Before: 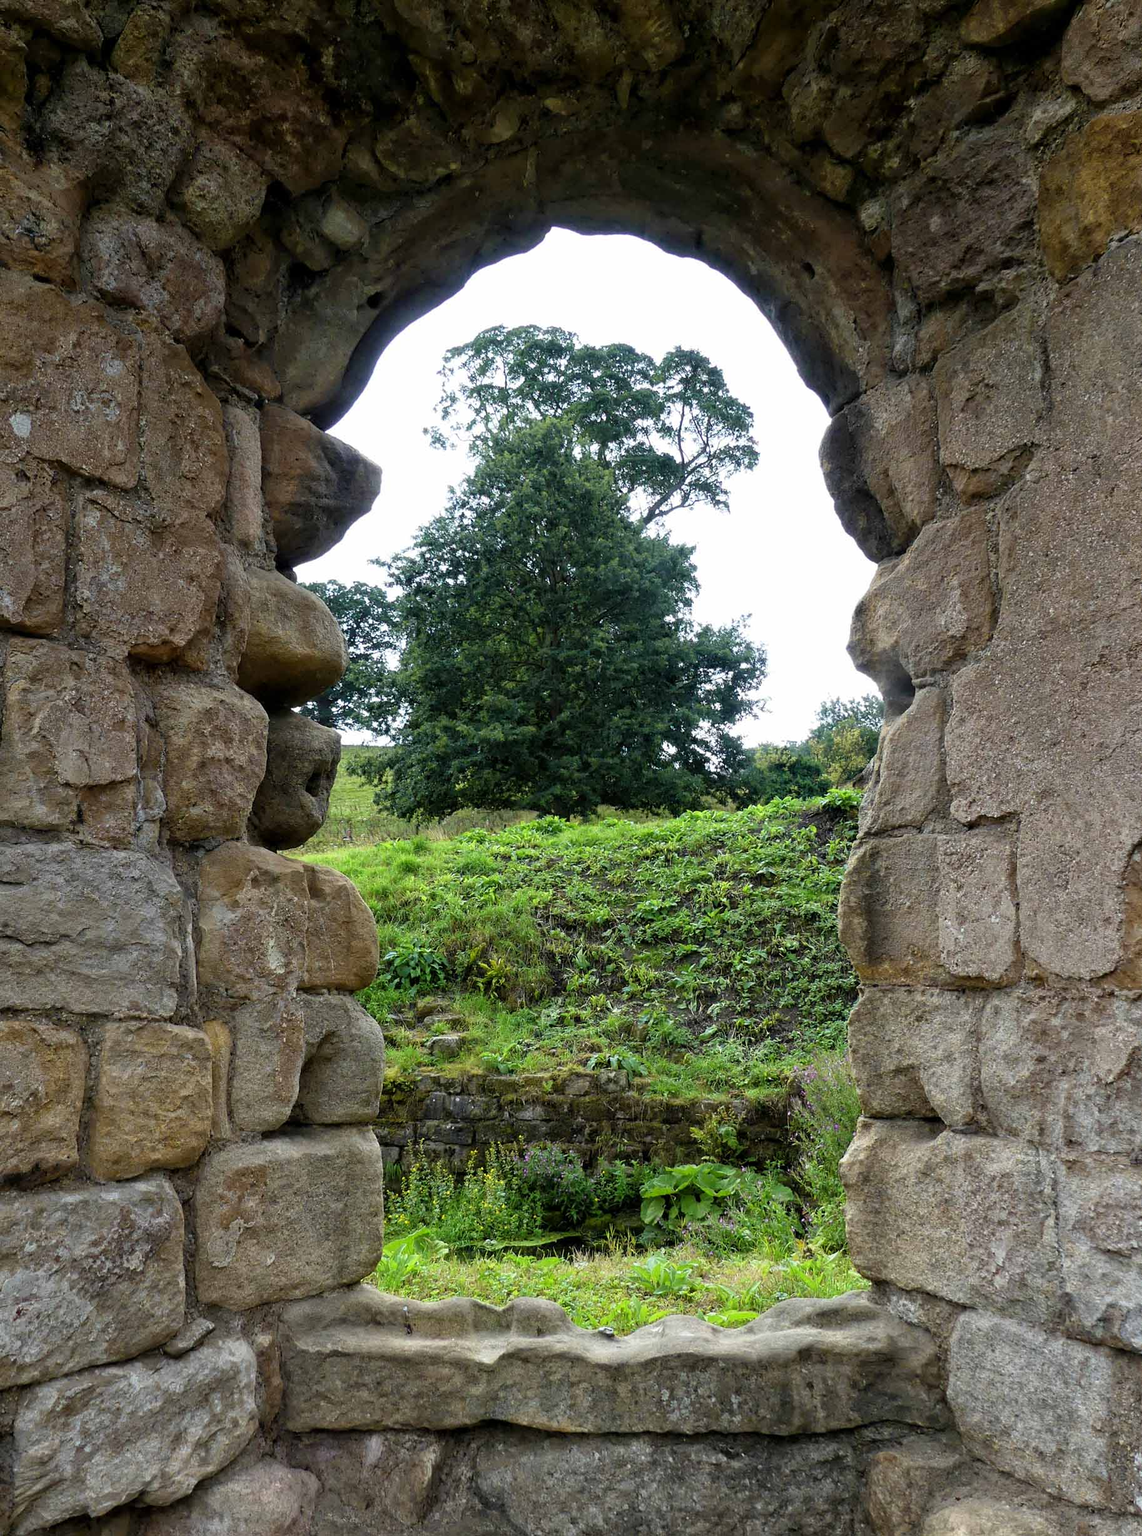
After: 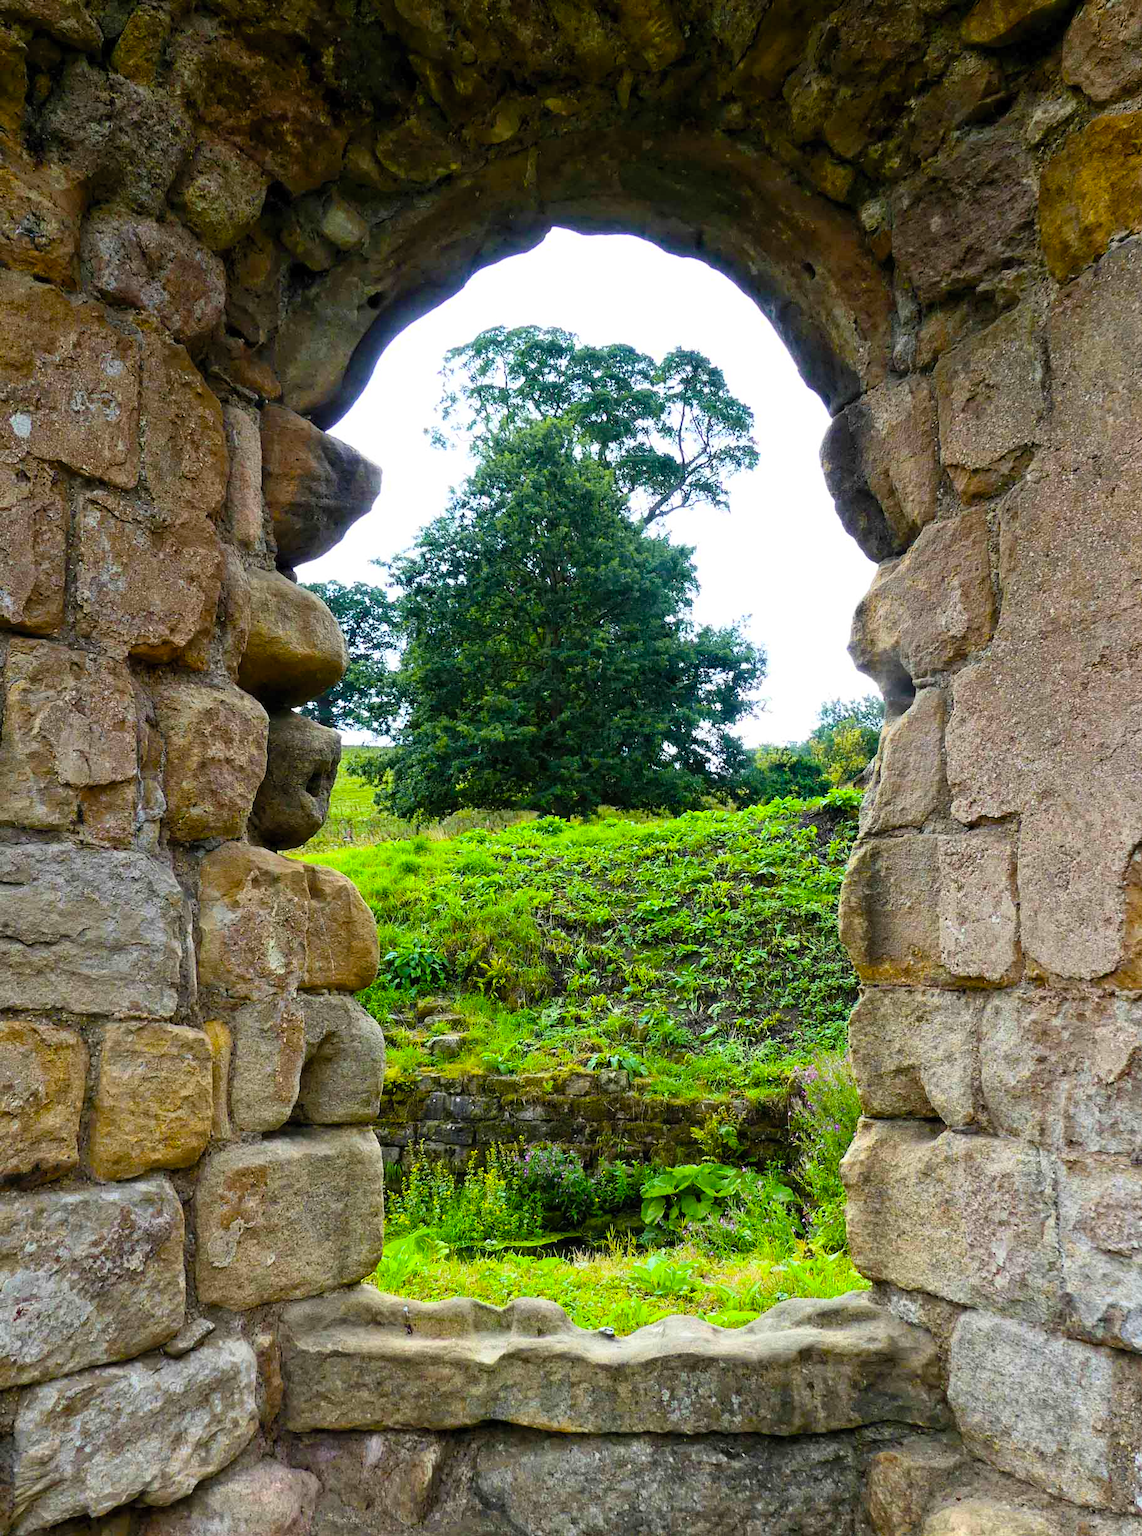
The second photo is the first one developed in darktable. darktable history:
contrast brightness saturation: contrast 0.203, brightness 0.149, saturation 0.144
color balance rgb: linear chroma grading › global chroma 15.329%, perceptual saturation grading › global saturation 24.882%, global vibrance 20%
